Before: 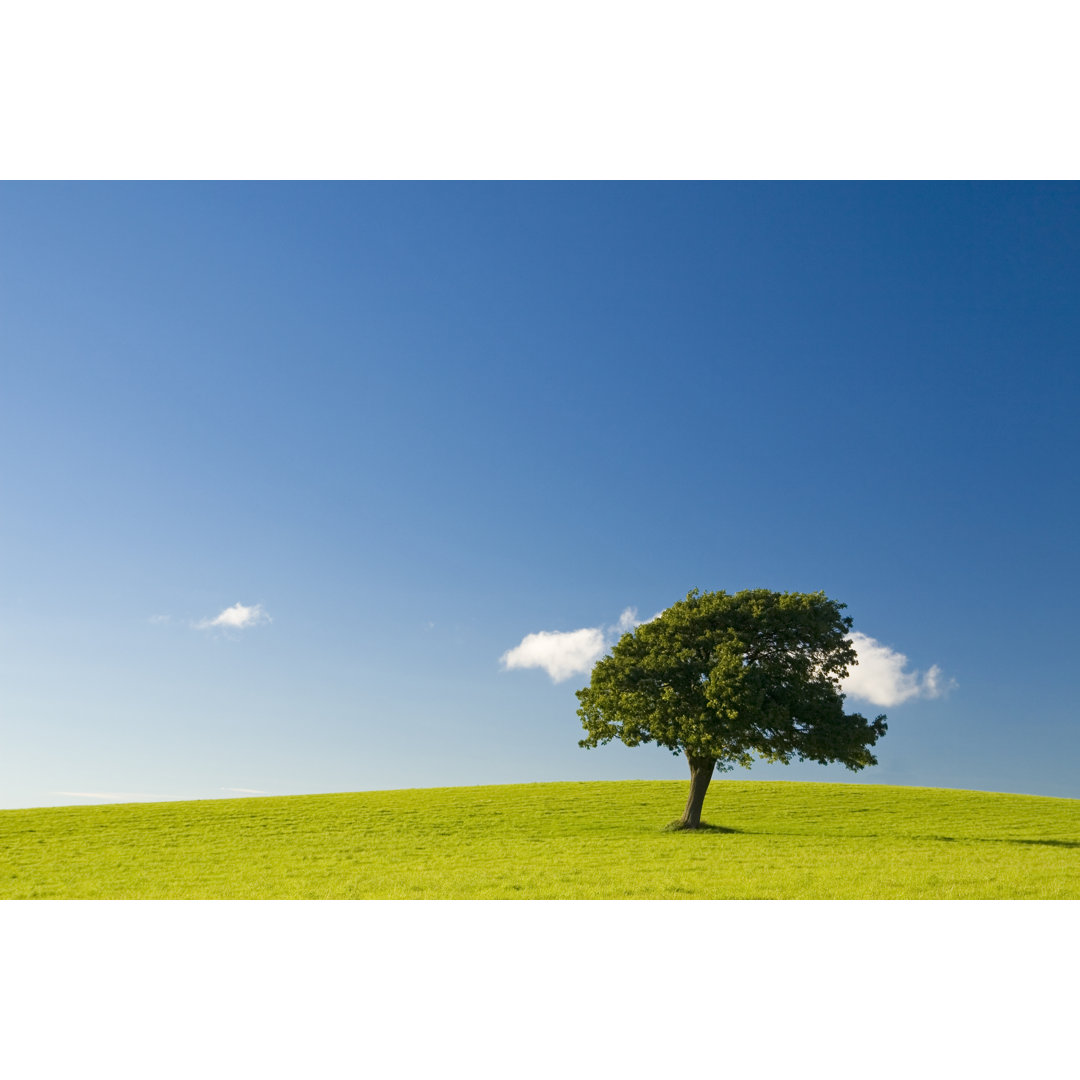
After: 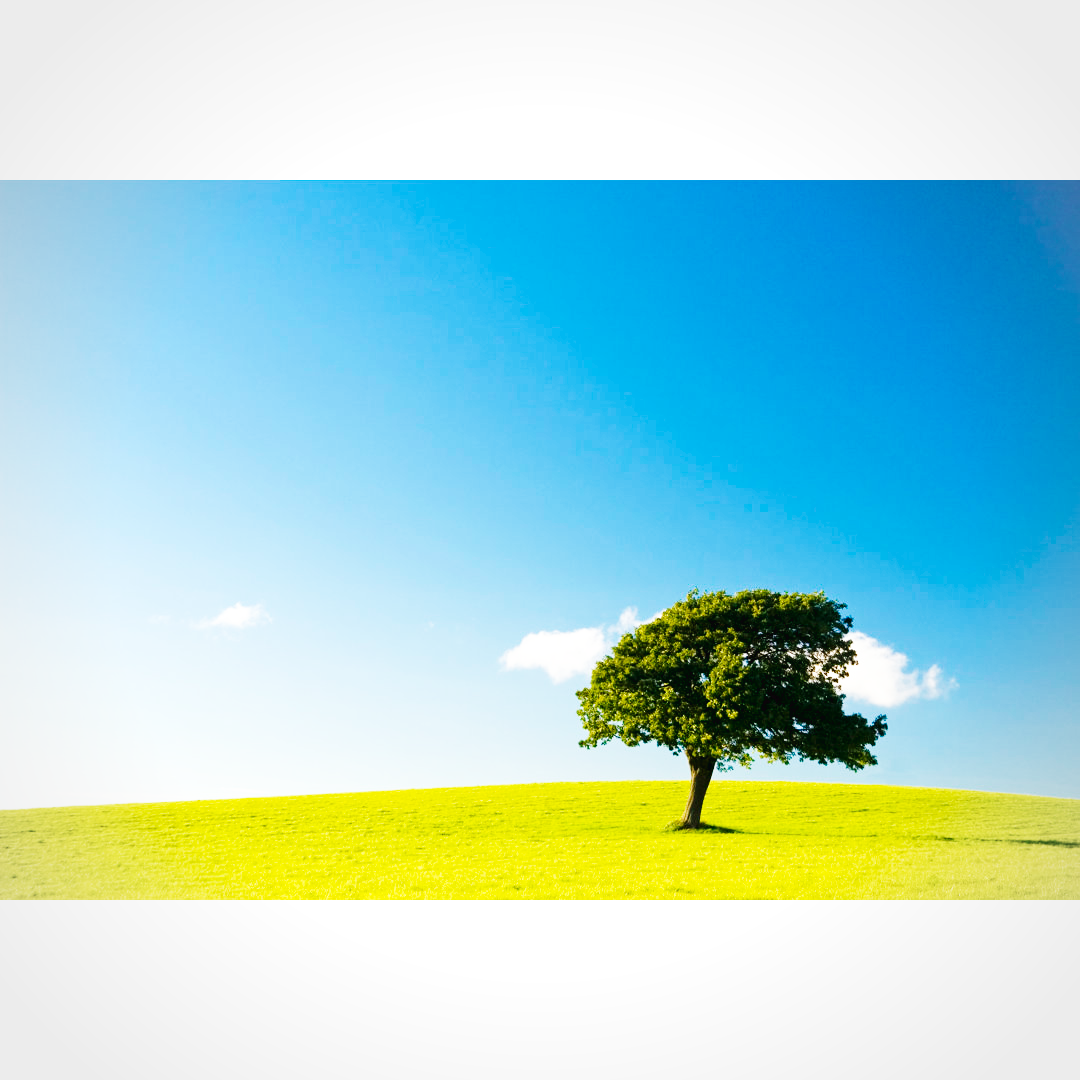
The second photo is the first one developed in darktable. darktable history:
base curve: curves: ch0 [(0, 0.003) (0.001, 0.002) (0.006, 0.004) (0.02, 0.022) (0.048, 0.086) (0.094, 0.234) (0.162, 0.431) (0.258, 0.629) (0.385, 0.8) (0.548, 0.918) (0.751, 0.988) (1, 1)], preserve colors none
vignetting: brightness -0.164, center (0, 0.006)
tone equalizer: -8 EV -0.565 EV, edges refinement/feathering 500, mask exposure compensation -1.57 EV, preserve details guided filter
